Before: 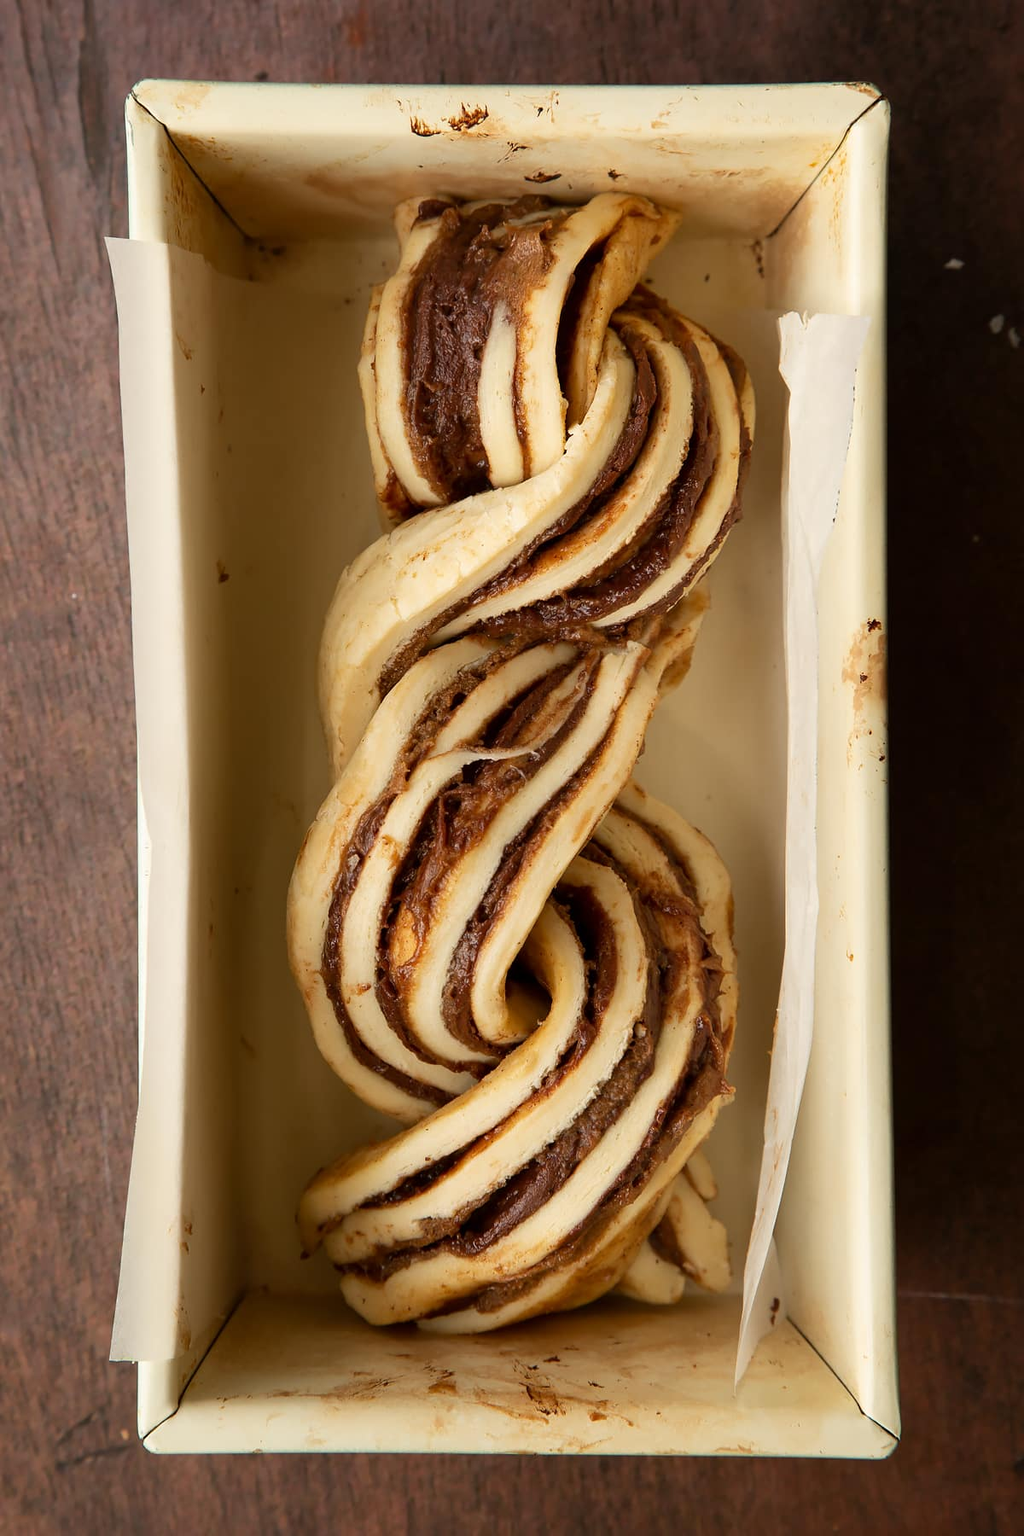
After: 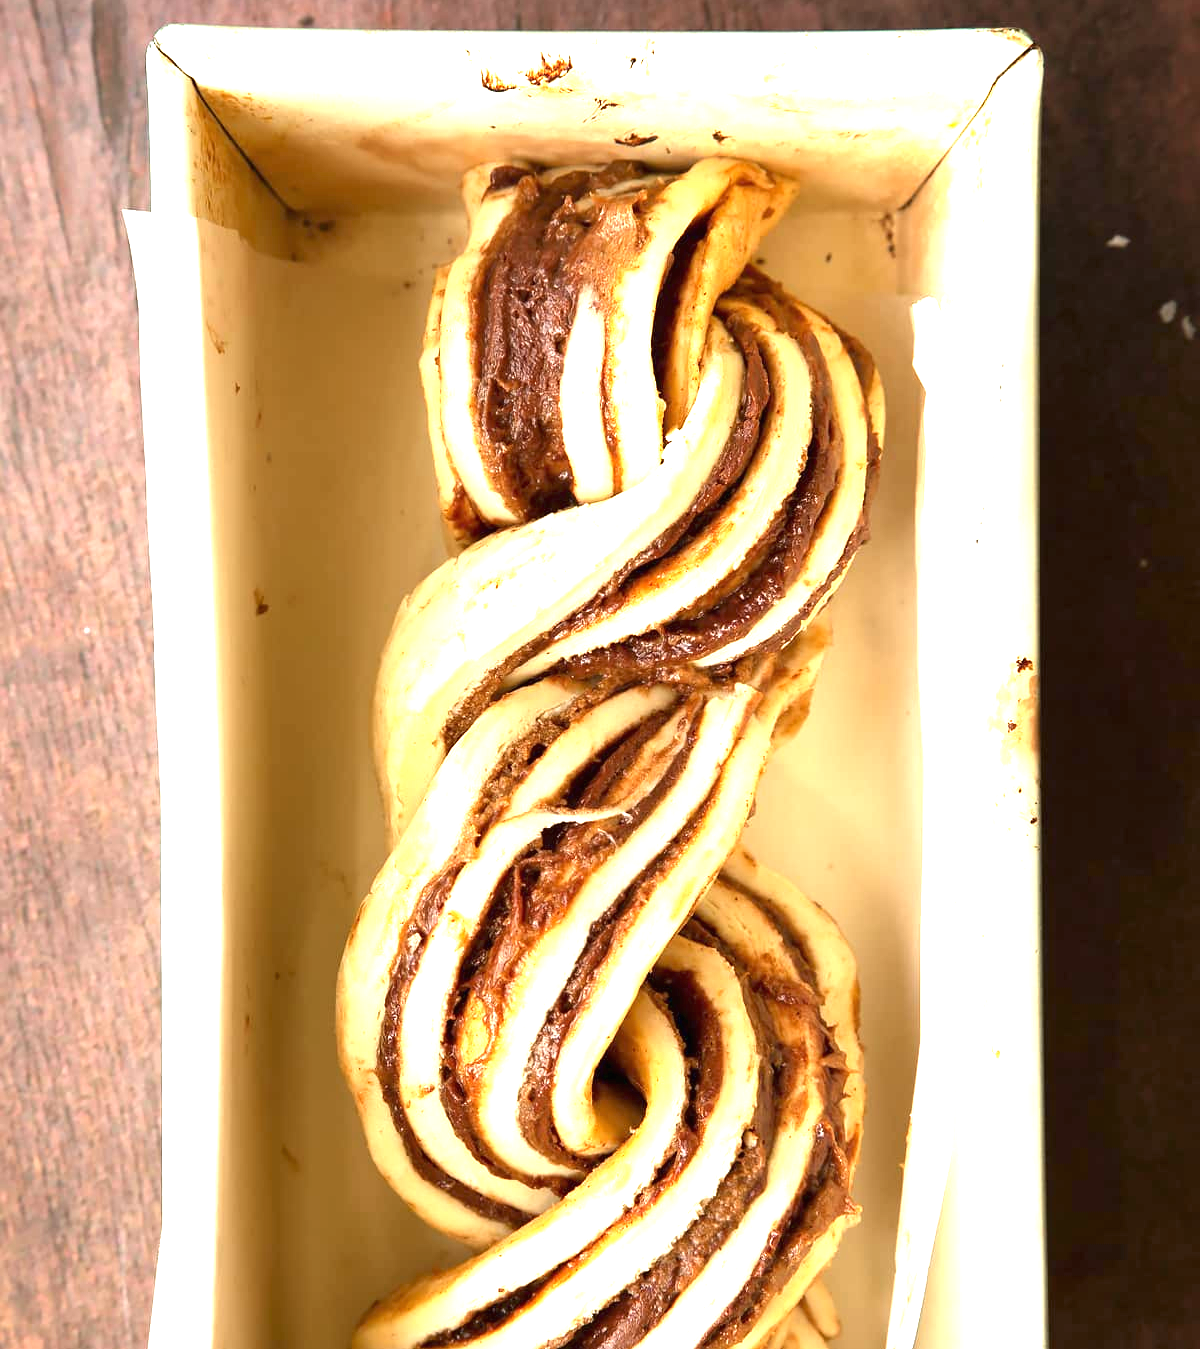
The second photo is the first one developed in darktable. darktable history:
crop: top 3.781%, bottom 21.266%
exposure: black level correction 0, exposure 1.741 EV, compensate highlight preservation false
